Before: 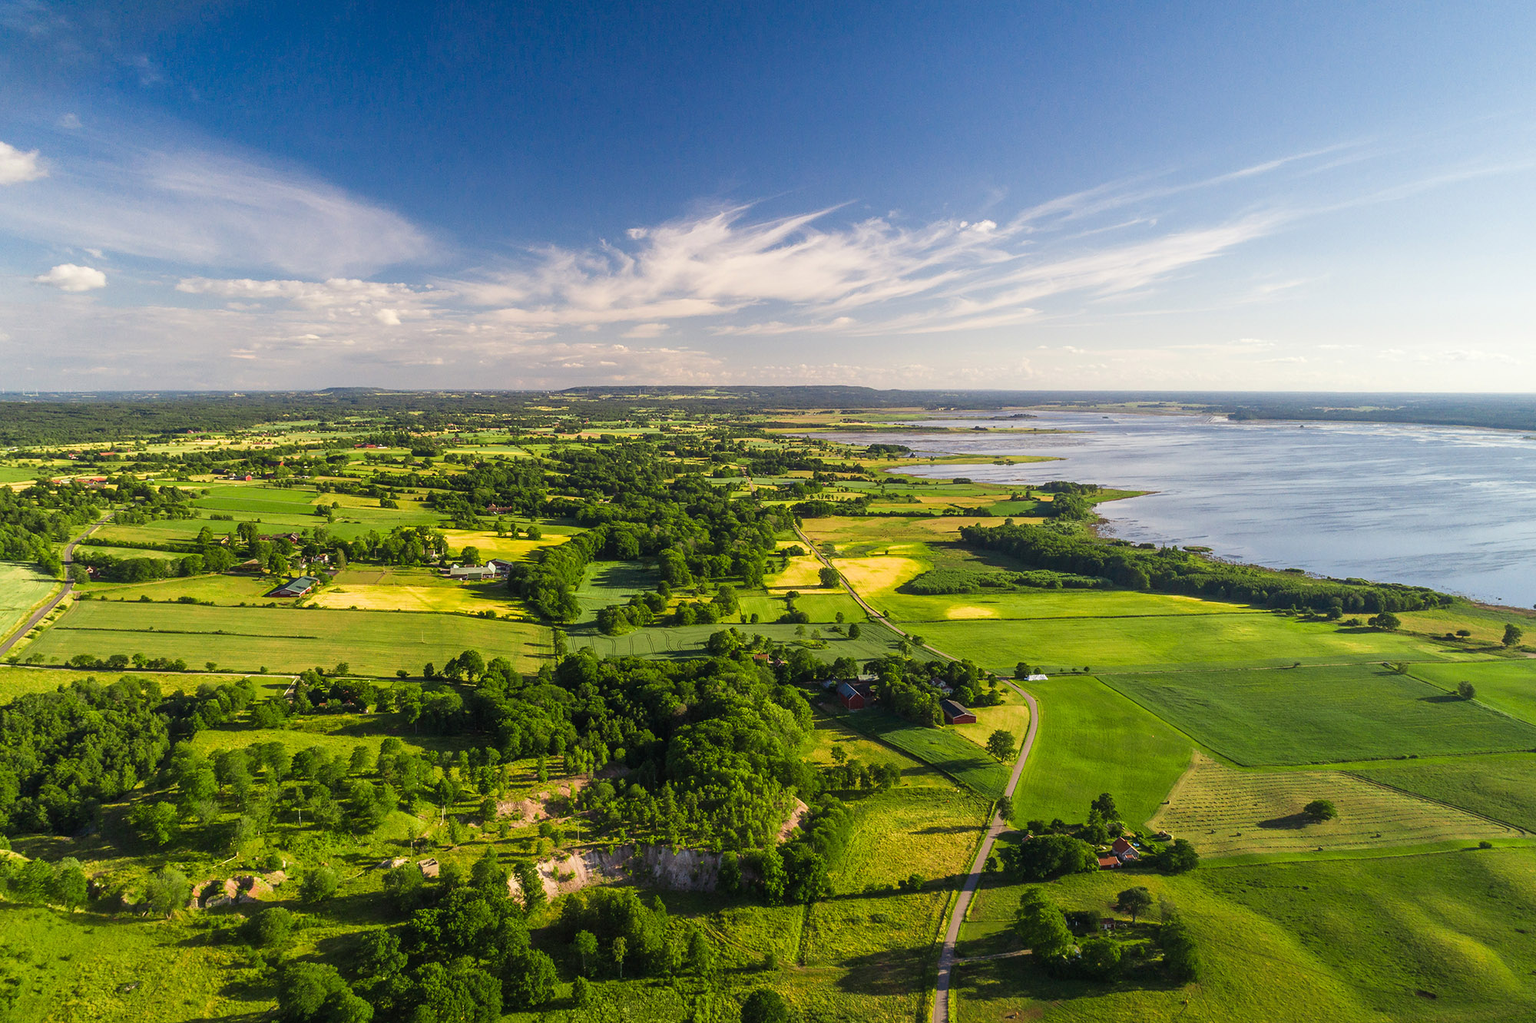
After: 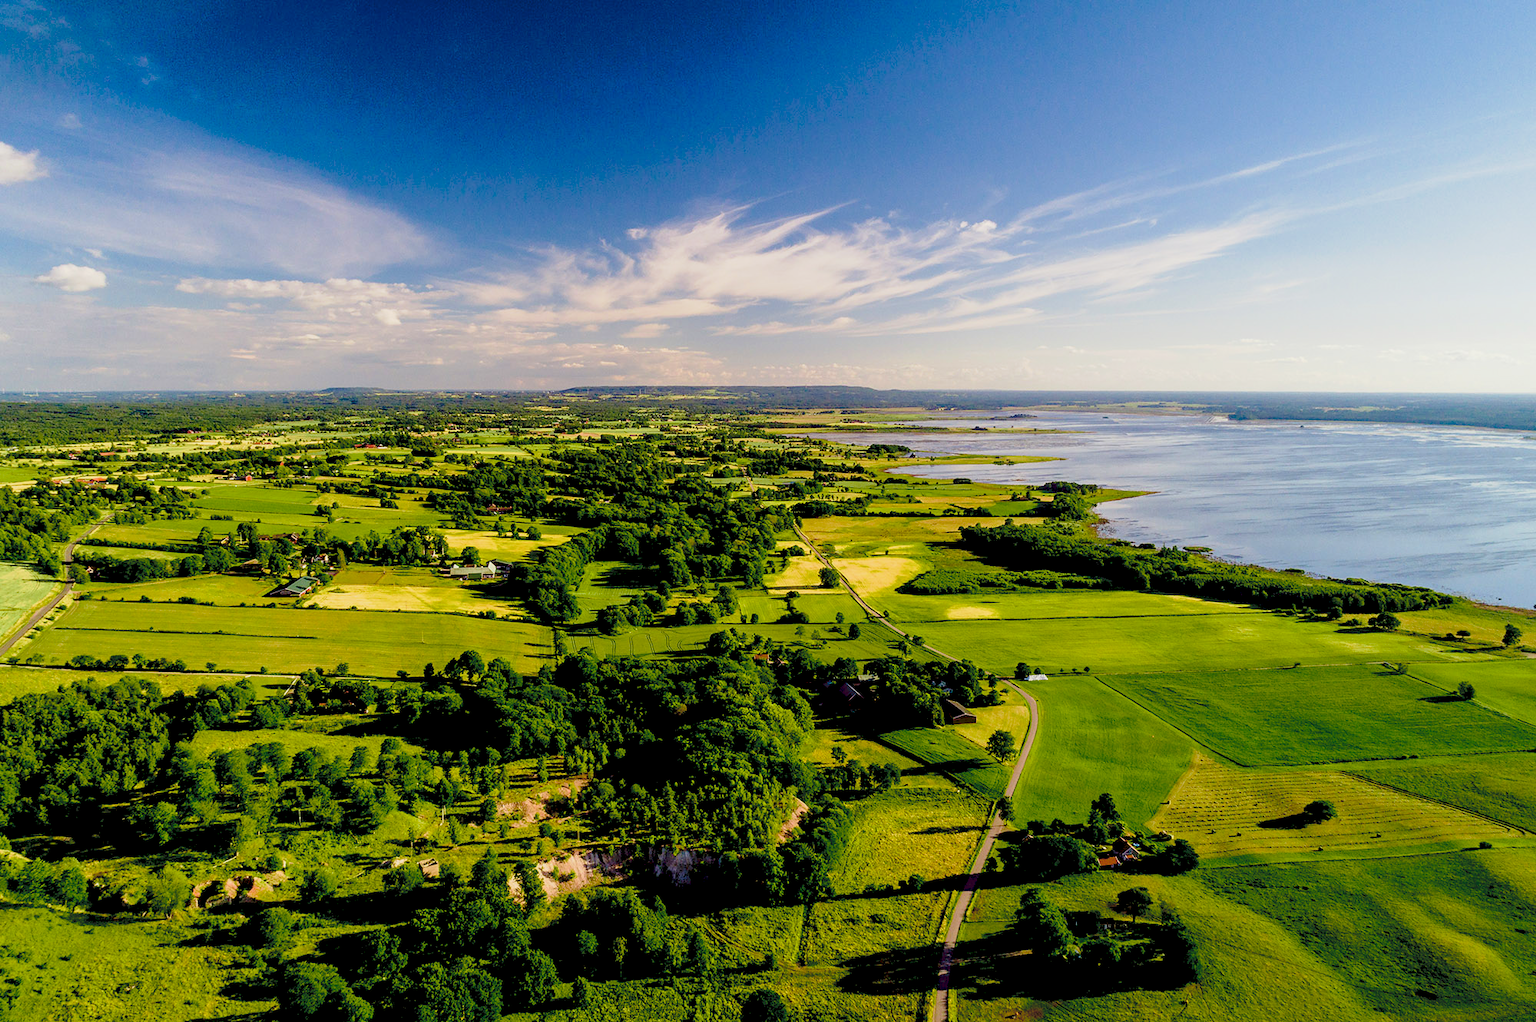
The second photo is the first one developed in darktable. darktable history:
velvia: on, module defaults
color balance rgb: perceptual saturation grading › global saturation 20%, perceptual saturation grading › highlights -25.897%, perceptual saturation grading › shadows 24.568%, global vibrance 4.776%
exposure: black level correction 0.045, exposure -0.23 EV, compensate exposure bias true, compensate highlight preservation false
tone curve: curves: ch0 [(0, 0) (0.003, 0.128) (0.011, 0.133) (0.025, 0.133) (0.044, 0.141) (0.069, 0.152) (0.1, 0.169) (0.136, 0.201) (0.177, 0.239) (0.224, 0.294) (0.277, 0.358) (0.335, 0.428) (0.399, 0.488) (0.468, 0.55) (0.543, 0.611) (0.623, 0.678) (0.709, 0.755) (0.801, 0.843) (0.898, 0.91) (1, 1)], preserve colors none
